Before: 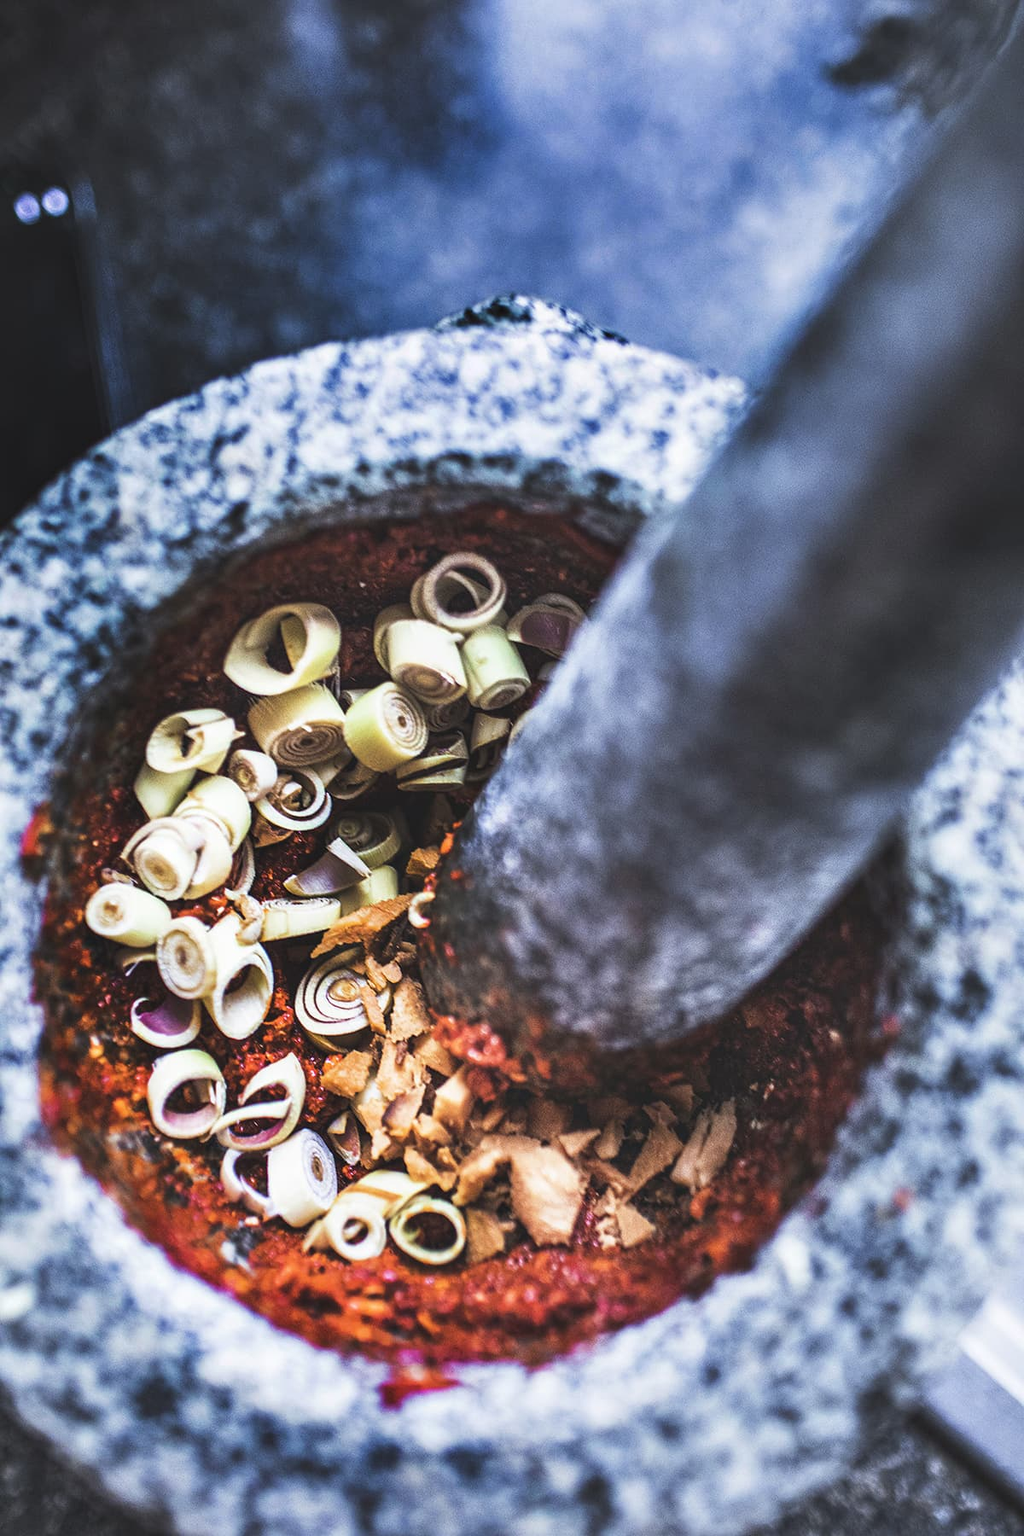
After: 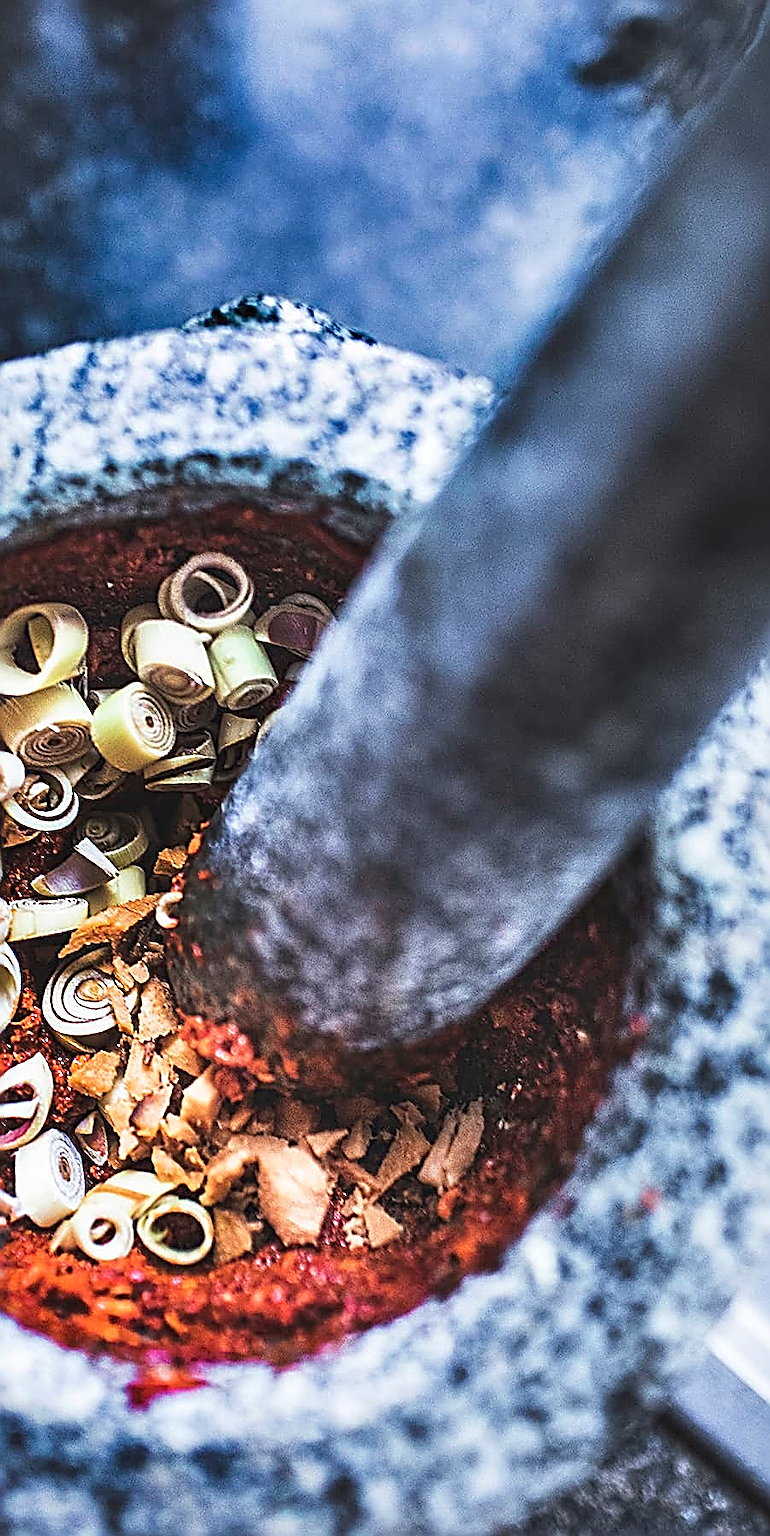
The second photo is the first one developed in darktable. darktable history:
crop and rotate: left 24.741%
sharpen: amount 1.987
local contrast: mode bilateral grid, contrast 19, coarseness 50, detail 119%, midtone range 0.2
